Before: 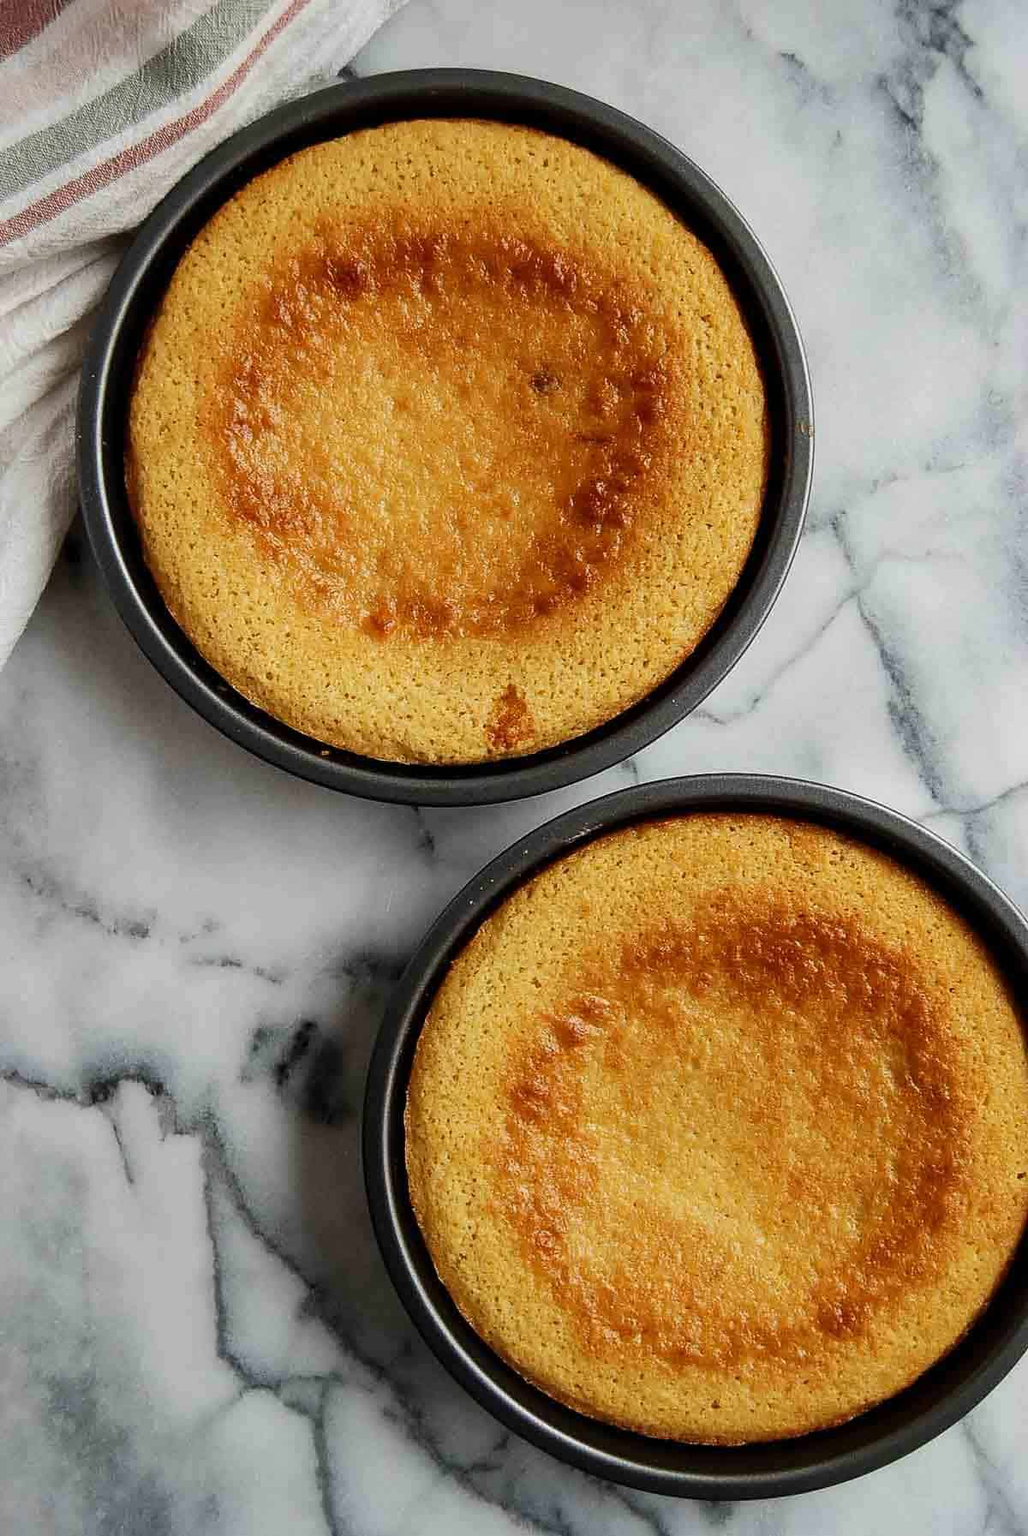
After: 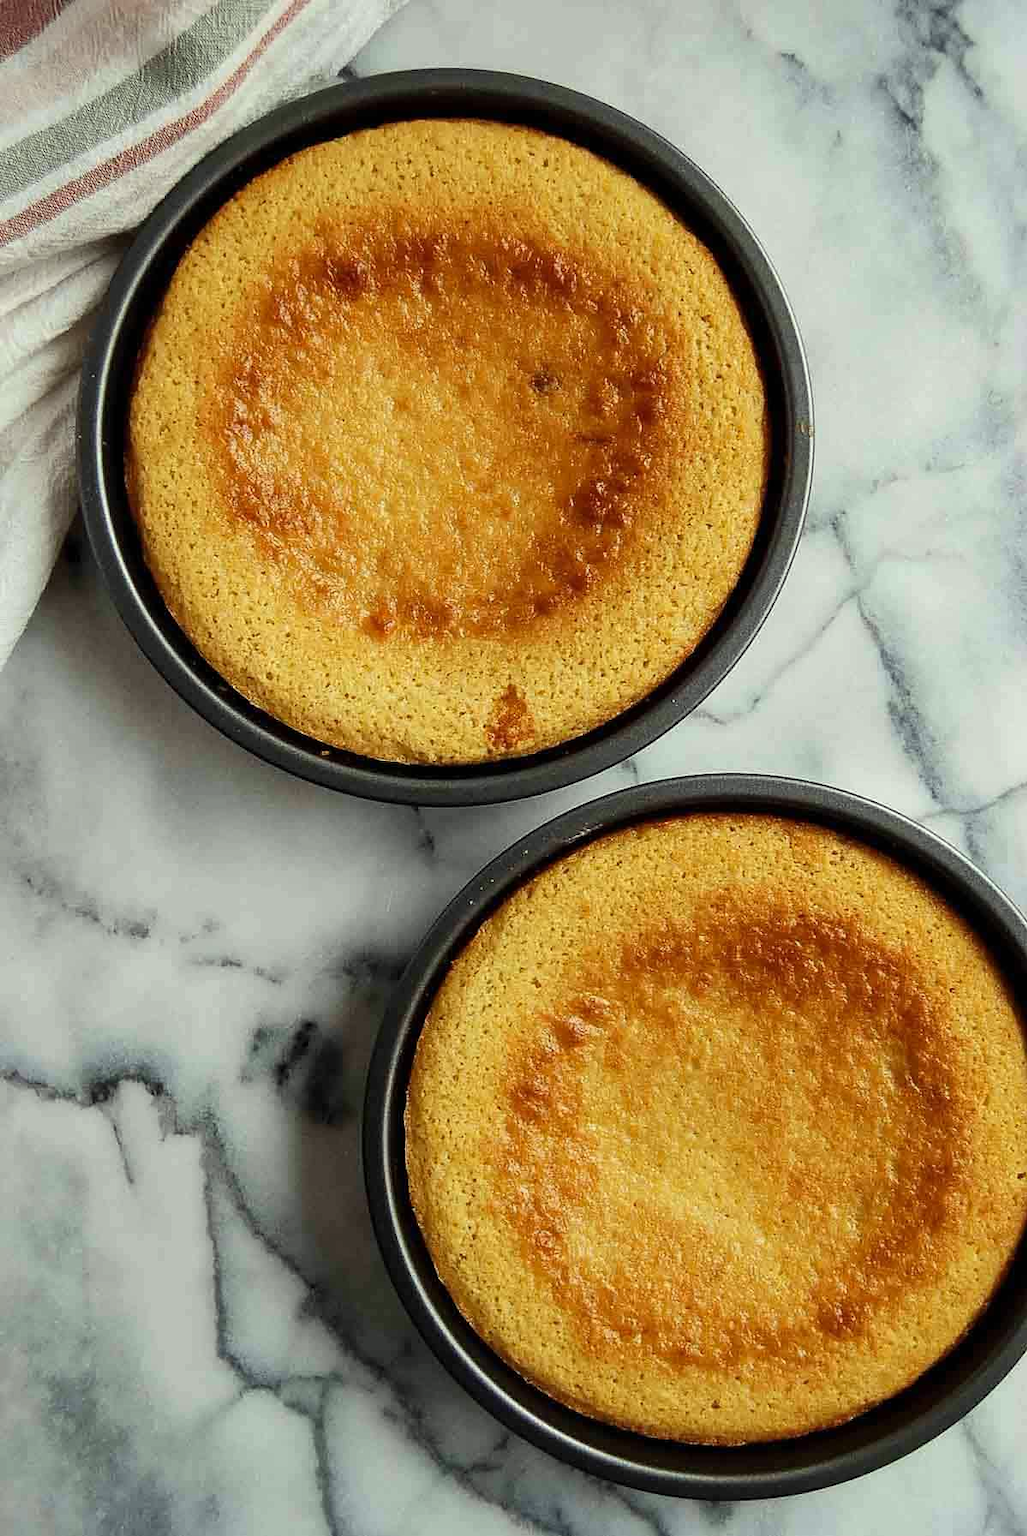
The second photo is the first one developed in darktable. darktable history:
exposure: exposure 0.128 EV, compensate highlight preservation false
color correction: highlights a* -4.73, highlights b* 5.06, saturation 0.97
